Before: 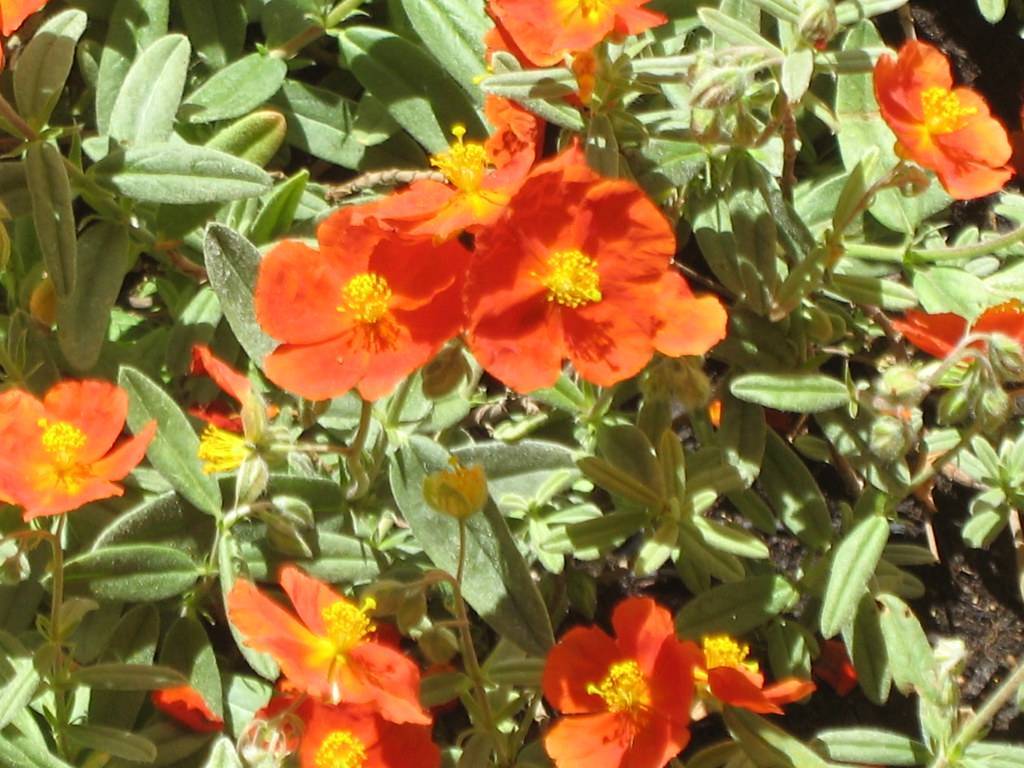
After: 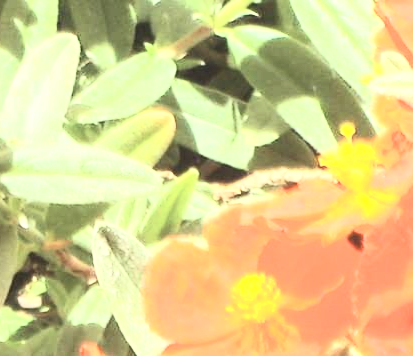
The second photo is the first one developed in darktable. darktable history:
crop and rotate: left 10.853%, top 0.114%, right 48.723%, bottom 53.463%
exposure: black level correction 0, exposure 1.2 EV, compensate highlight preservation false
contrast brightness saturation: contrast 0.43, brightness 0.558, saturation -0.183
